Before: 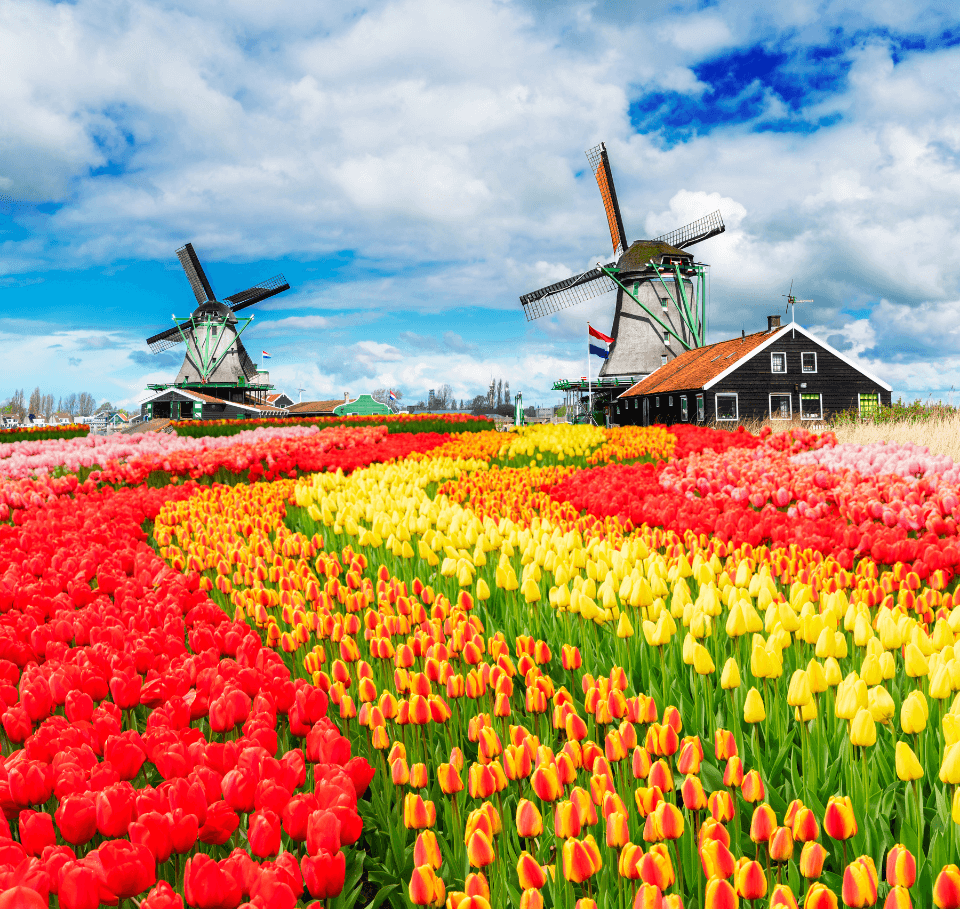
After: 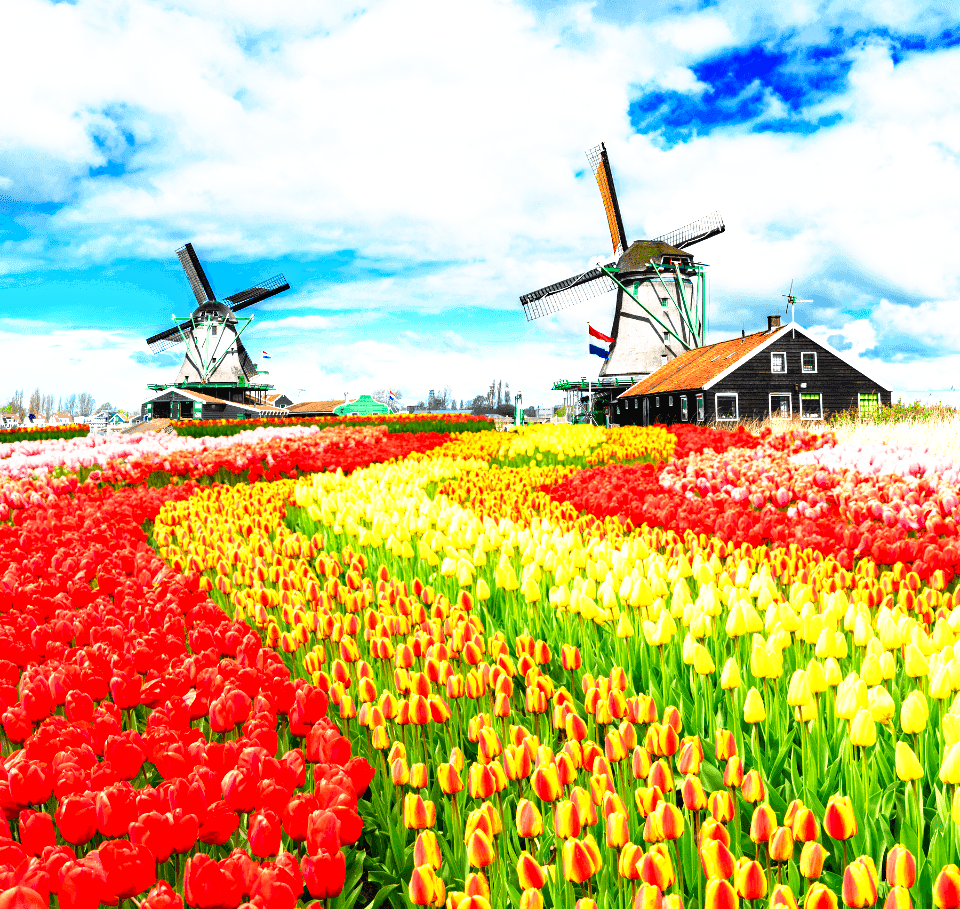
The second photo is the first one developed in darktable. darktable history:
tone curve: curves: ch0 [(0, 0) (0.003, 0.028) (0.011, 0.028) (0.025, 0.026) (0.044, 0.036) (0.069, 0.06) (0.1, 0.101) (0.136, 0.15) (0.177, 0.203) (0.224, 0.271) (0.277, 0.345) (0.335, 0.422) (0.399, 0.515) (0.468, 0.611) (0.543, 0.716) (0.623, 0.826) (0.709, 0.942) (0.801, 0.992) (0.898, 1) (1, 1)], preserve colors none
haze removal: compatibility mode true, adaptive false
